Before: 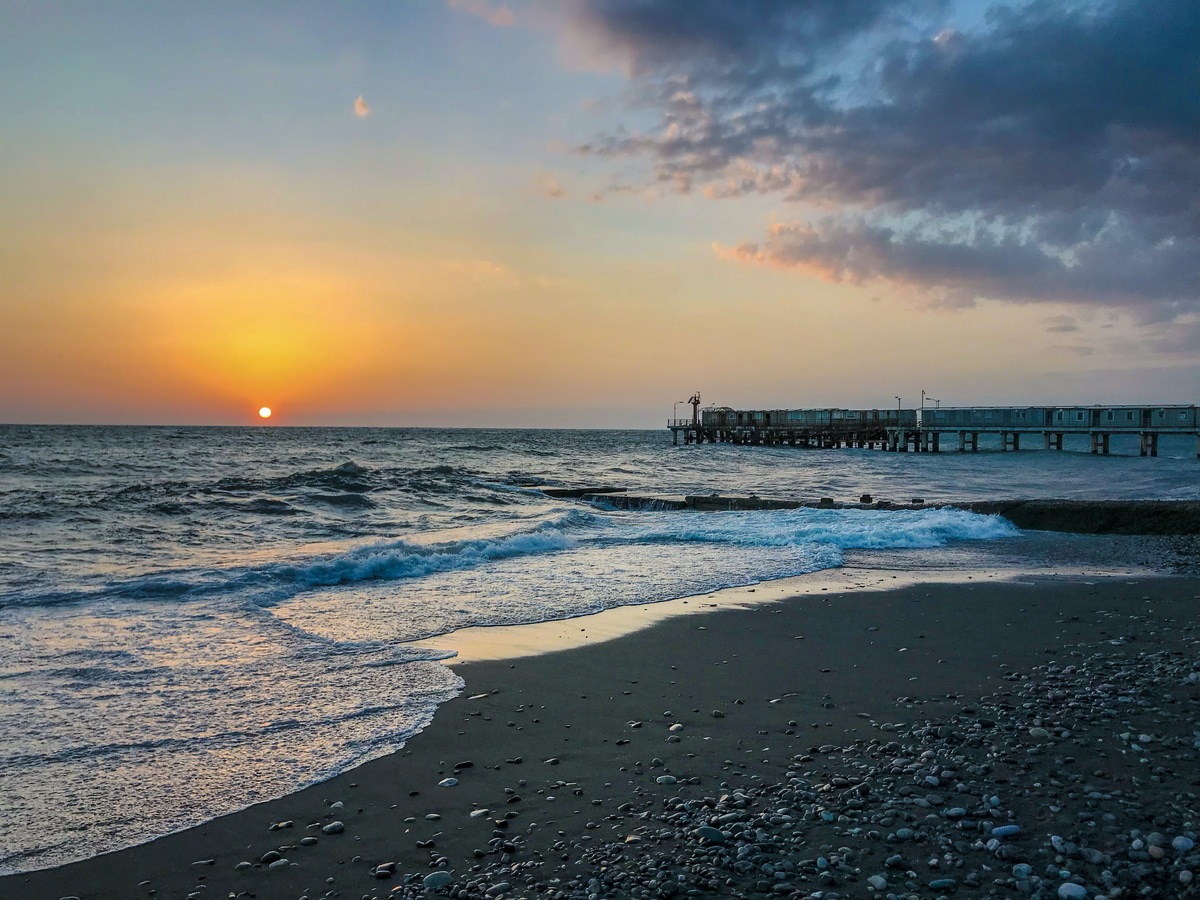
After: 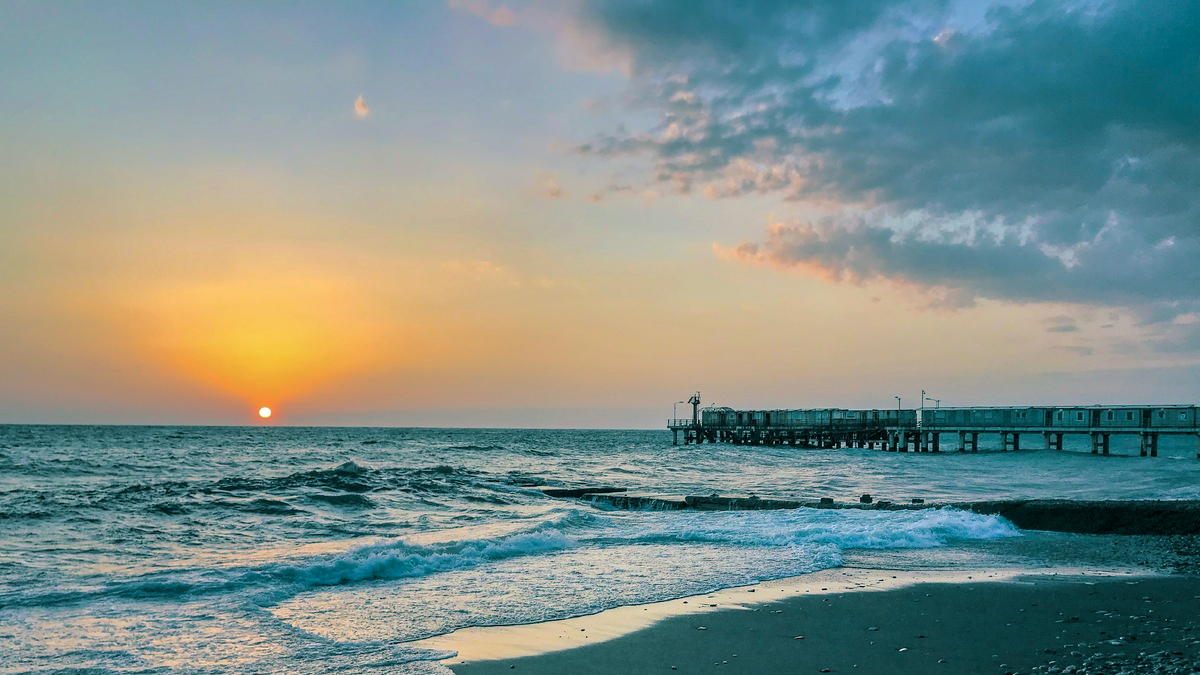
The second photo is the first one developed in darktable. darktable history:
tone equalizer: -8 EV 0.001 EV, -7 EV -0.004 EV, -6 EV 0.009 EV, -5 EV 0.032 EV, -4 EV 0.276 EV, -3 EV 0.644 EV, -2 EV 0.584 EV, -1 EV 0.187 EV, +0 EV 0.024 EV
crop: bottom 24.967%
split-toning: shadows › hue 186.43°, highlights › hue 49.29°, compress 30.29%
